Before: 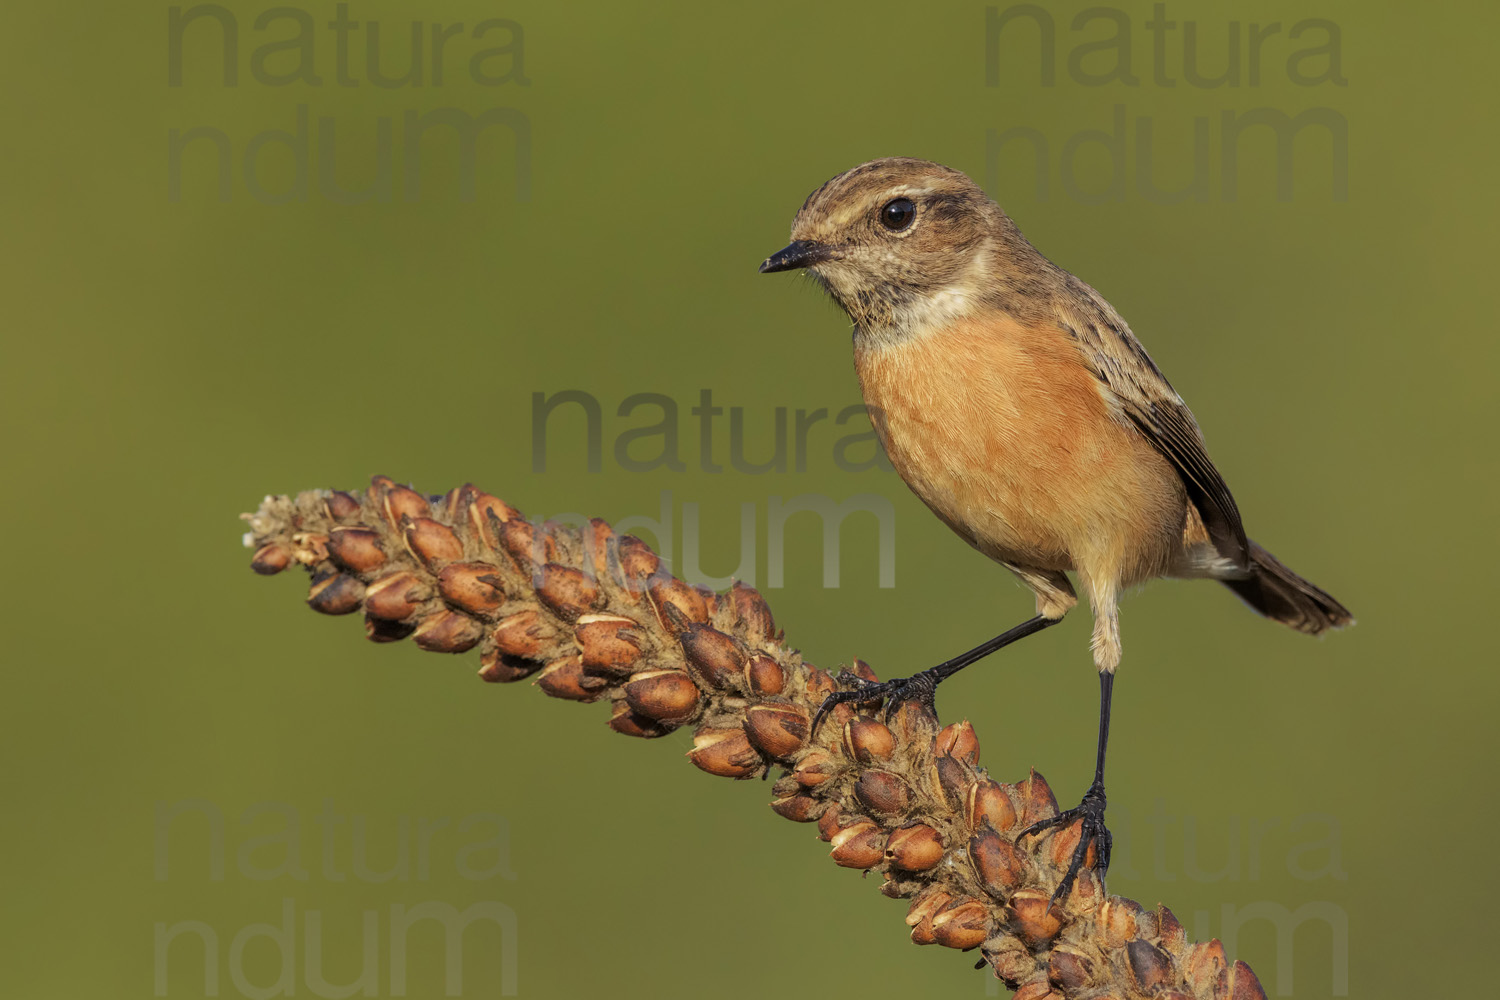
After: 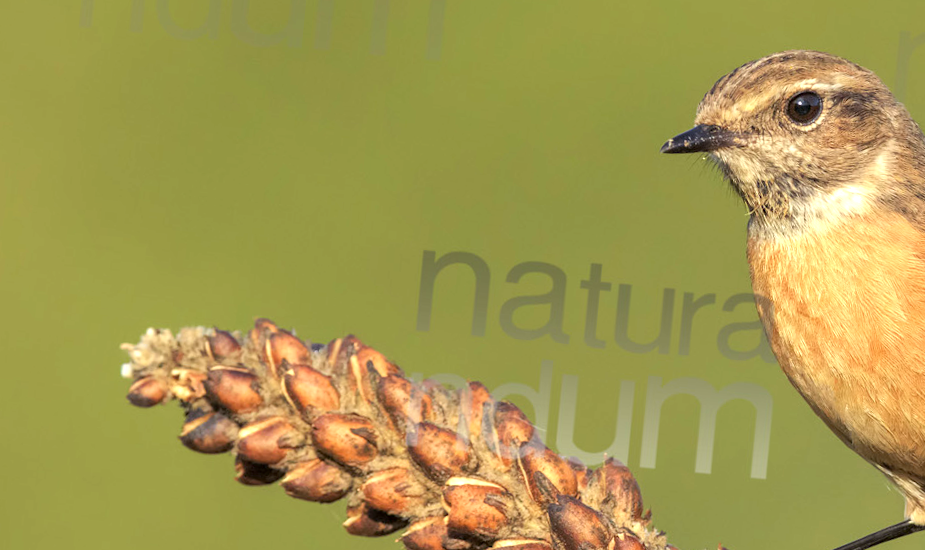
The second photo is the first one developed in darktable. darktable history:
crop and rotate: angle -5.42°, left 2.267%, top 7.081%, right 27.606%, bottom 30.304%
exposure: black level correction 0.001, exposure 1 EV, compensate highlight preservation false
